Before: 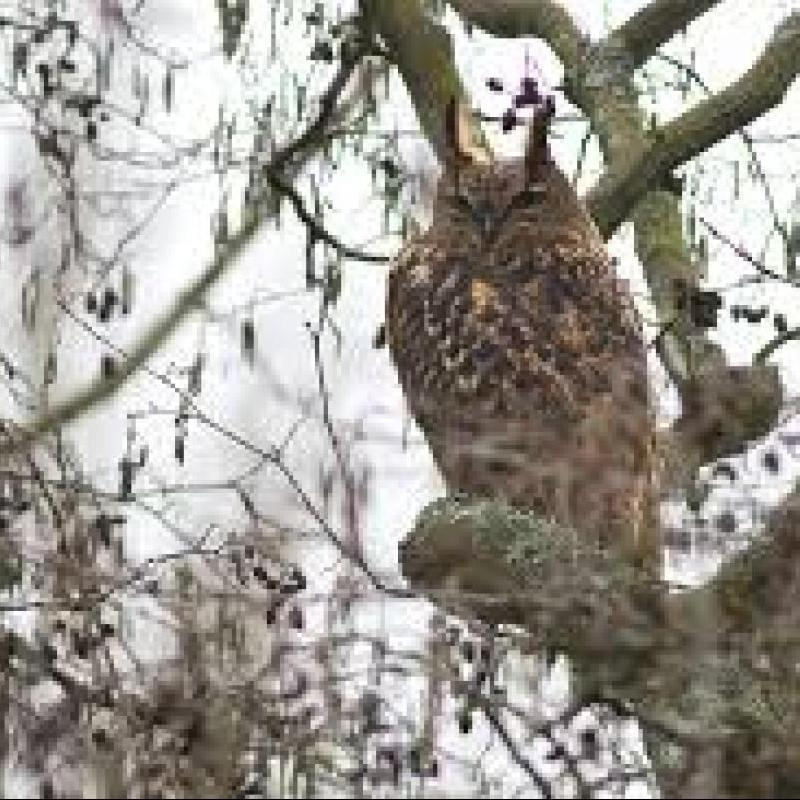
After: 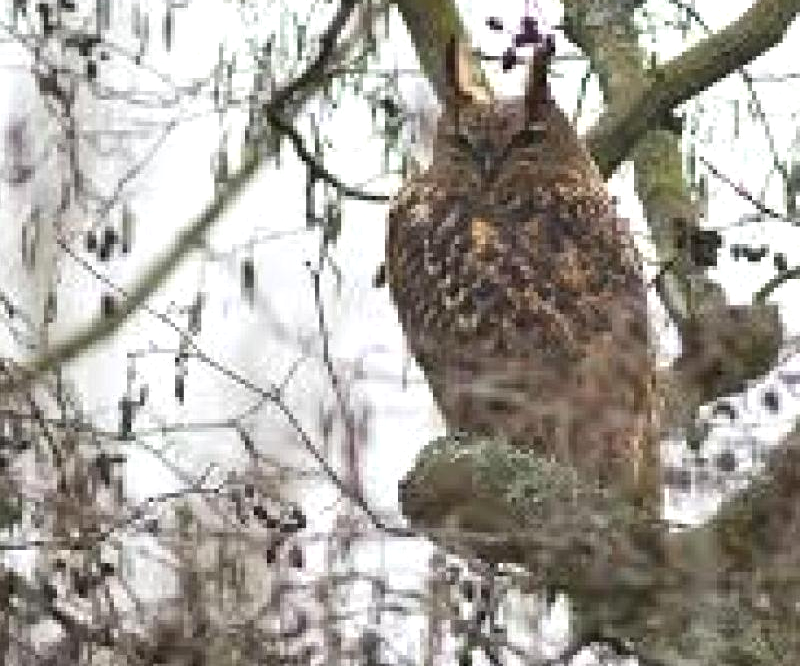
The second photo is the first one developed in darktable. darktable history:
exposure: exposure 0.2 EV, compensate highlight preservation false
crop: top 7.625%, bottom 8.027%
